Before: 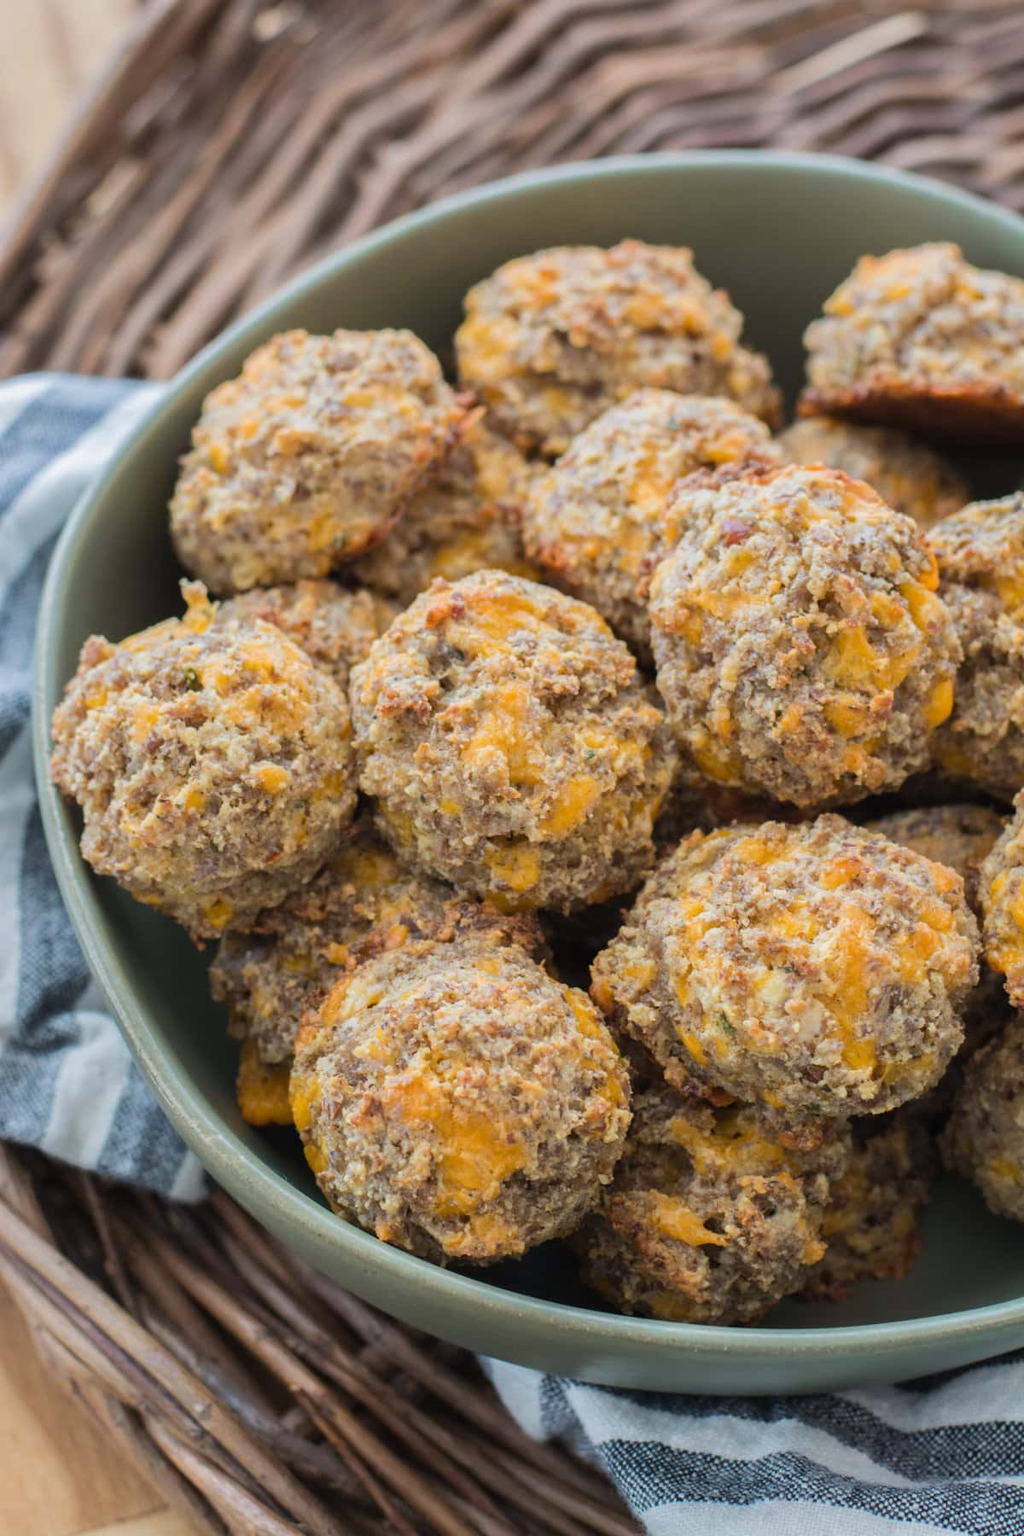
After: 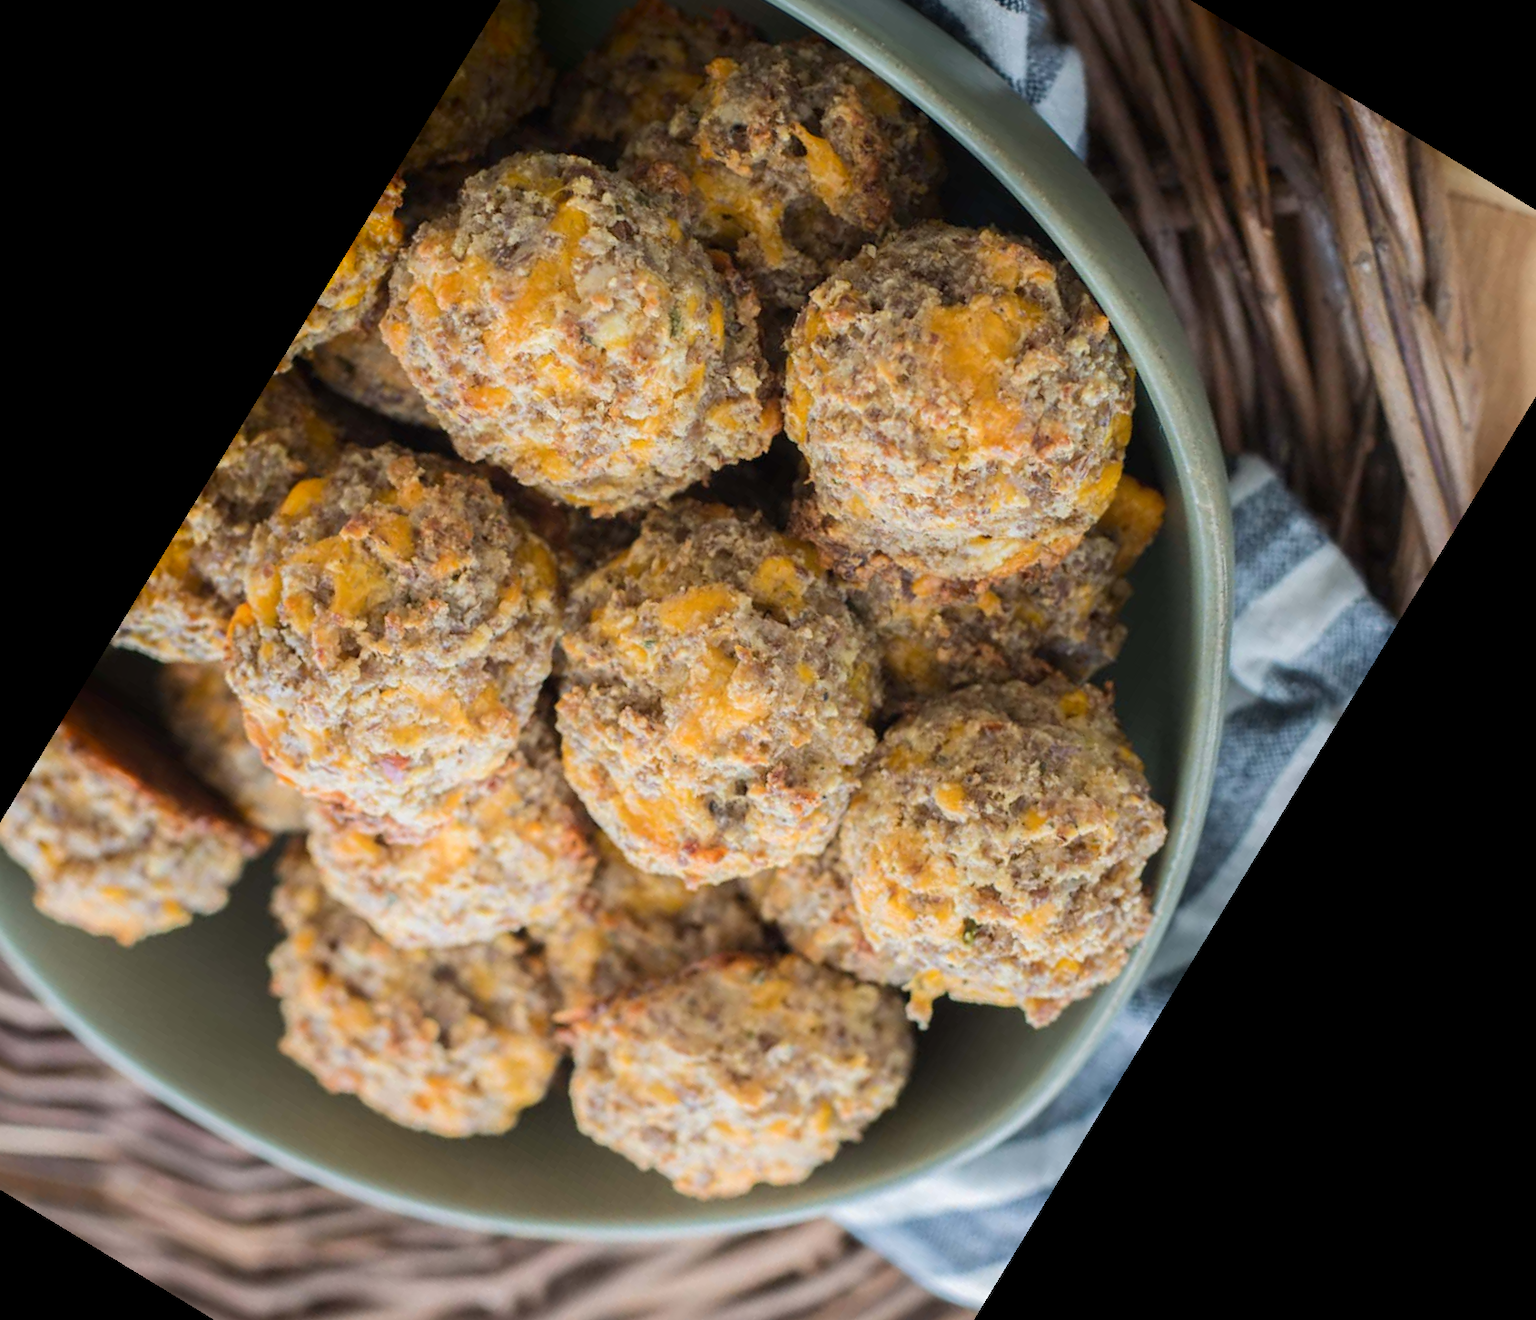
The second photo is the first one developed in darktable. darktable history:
shadows and highlights: shadows -54.3, highlights 86.09, soften with gaussian
crop and rotate: angle 148.68°, left 9.111%, top 15.603%, right 4.588%, bottom 17.041%
